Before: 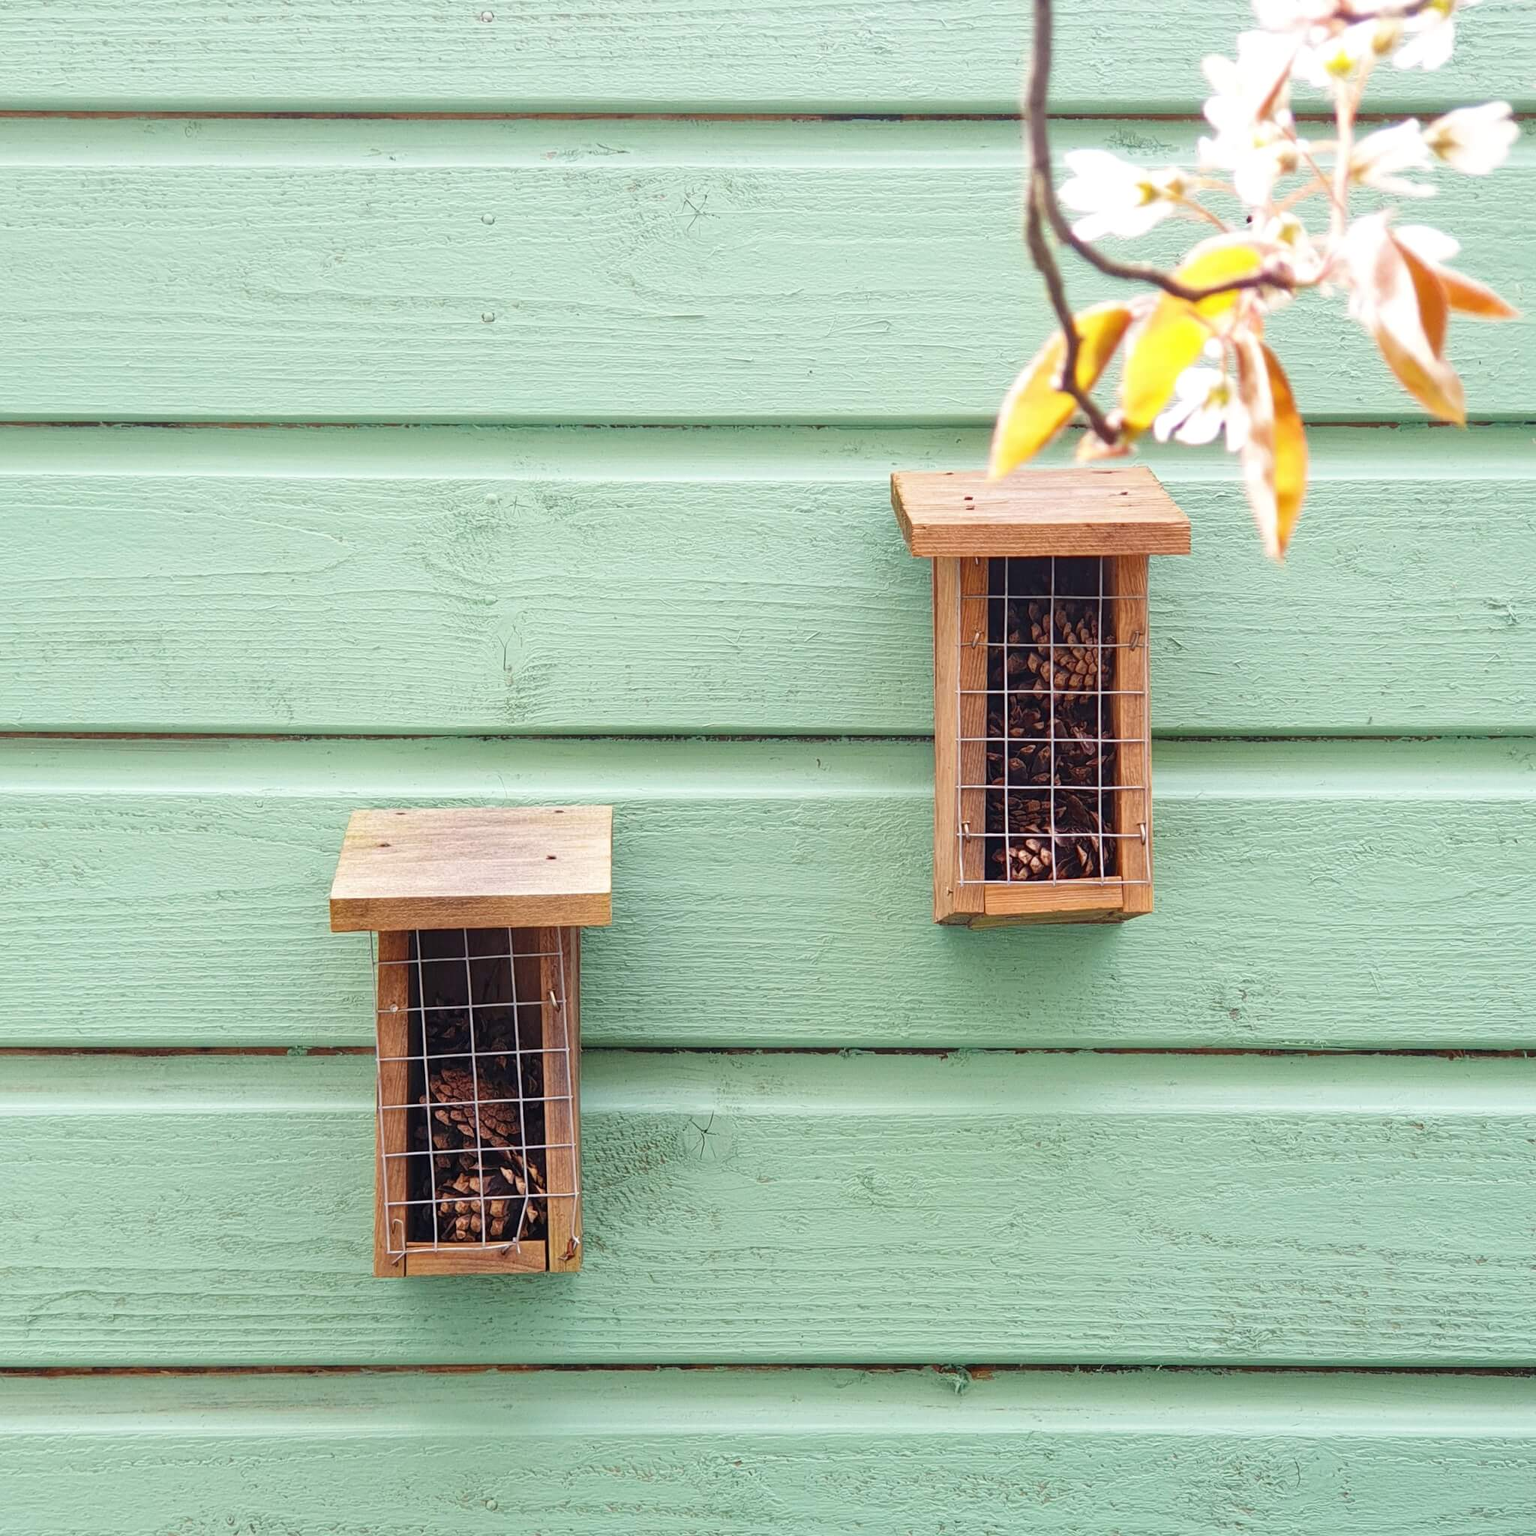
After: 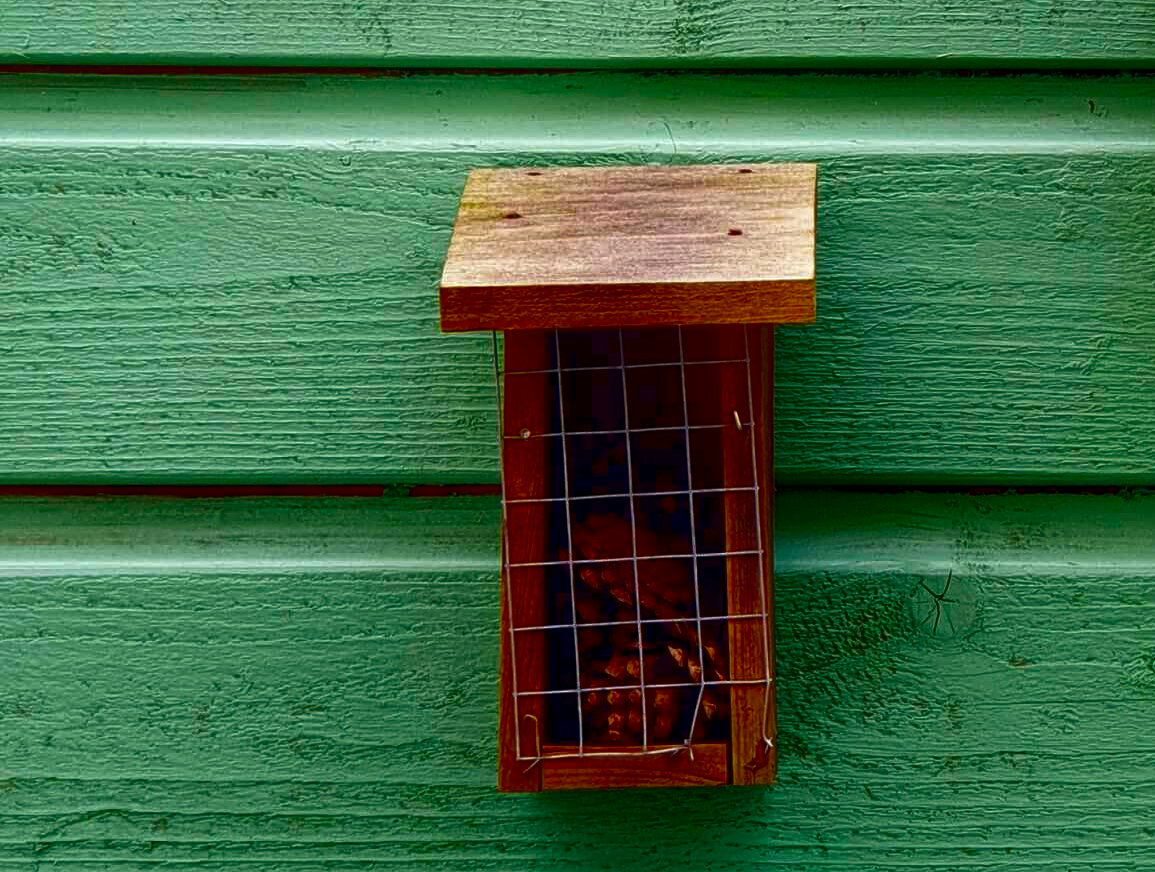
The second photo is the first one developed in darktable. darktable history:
local contrast: highlights 100%, shadows 100%, detail 120%, midtone range 0.2
crop: top 44.483%, right 43.593%, bottom 12.892%
contrast brightness saturation: brightness -1, saturation 1
bloom: size 16%, threshold 98%, strength 20%
